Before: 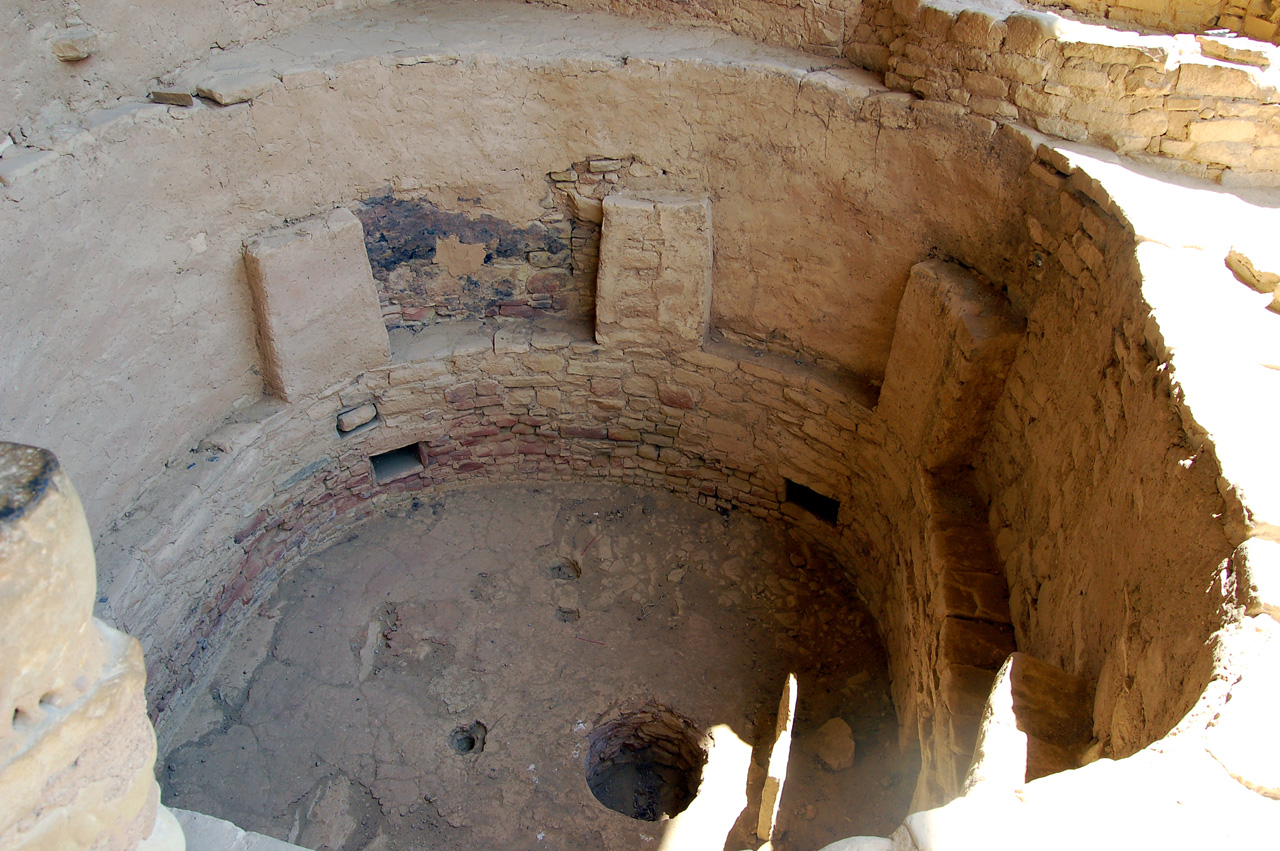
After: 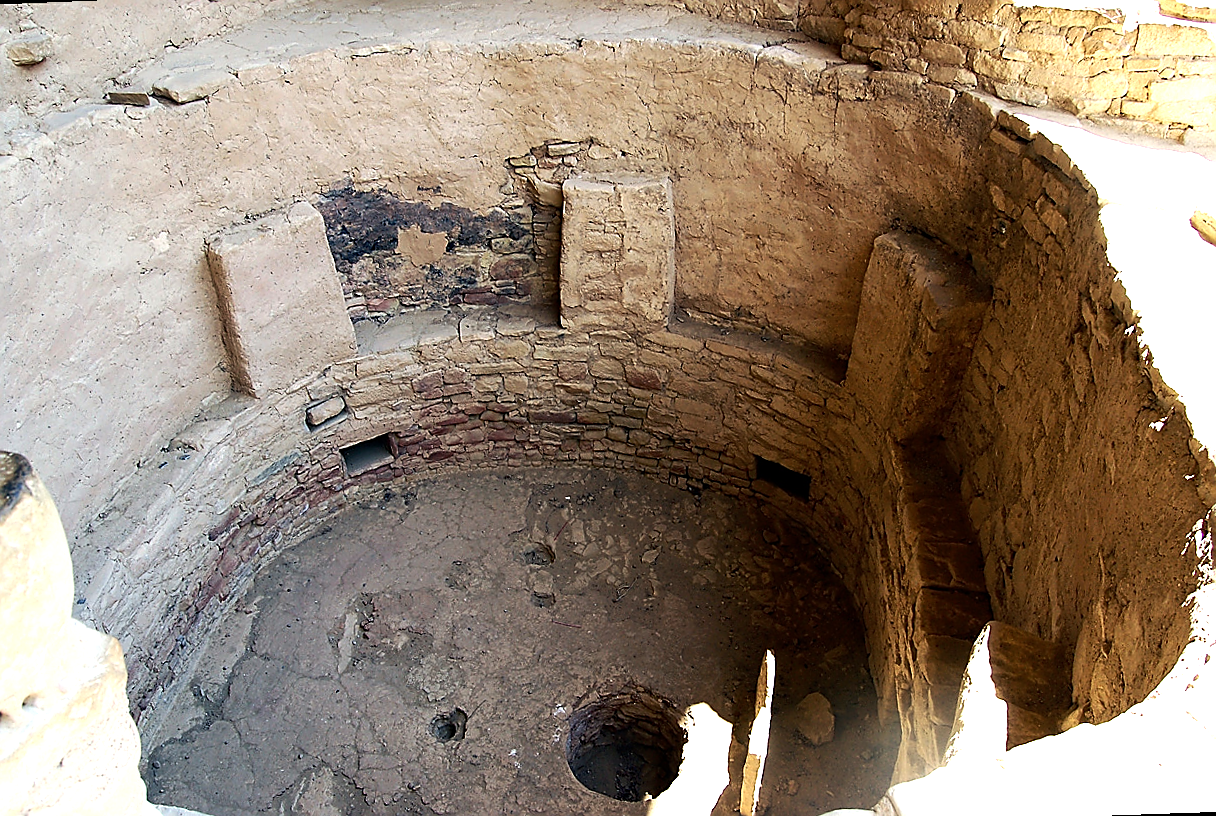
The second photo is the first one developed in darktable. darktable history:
sharpen: radius 1.4, amount 1.25, threshold 0.7
rotate and perspective: rotation -2.12°, lens shift (vertical) 0.009, lens shift (horizontal) -0.008, automatic cropping original format, crop left 0.036, crop right 0.964, crop top 0.05, crop bottom 0.959
tone equalizer: -8 EV -1.08 EV, -7 EV -1.01 EV, -6 EV -0.867 EV, -5 EV -0.578 EV, -3 EV 0.578 EV, -2 EV 0.867 EV, -1 EV 1.01 EV, +0 EV 1.08 EV, edges refinement/feathering 500, mask exposure compensation -1.57 EV, preserve details no
